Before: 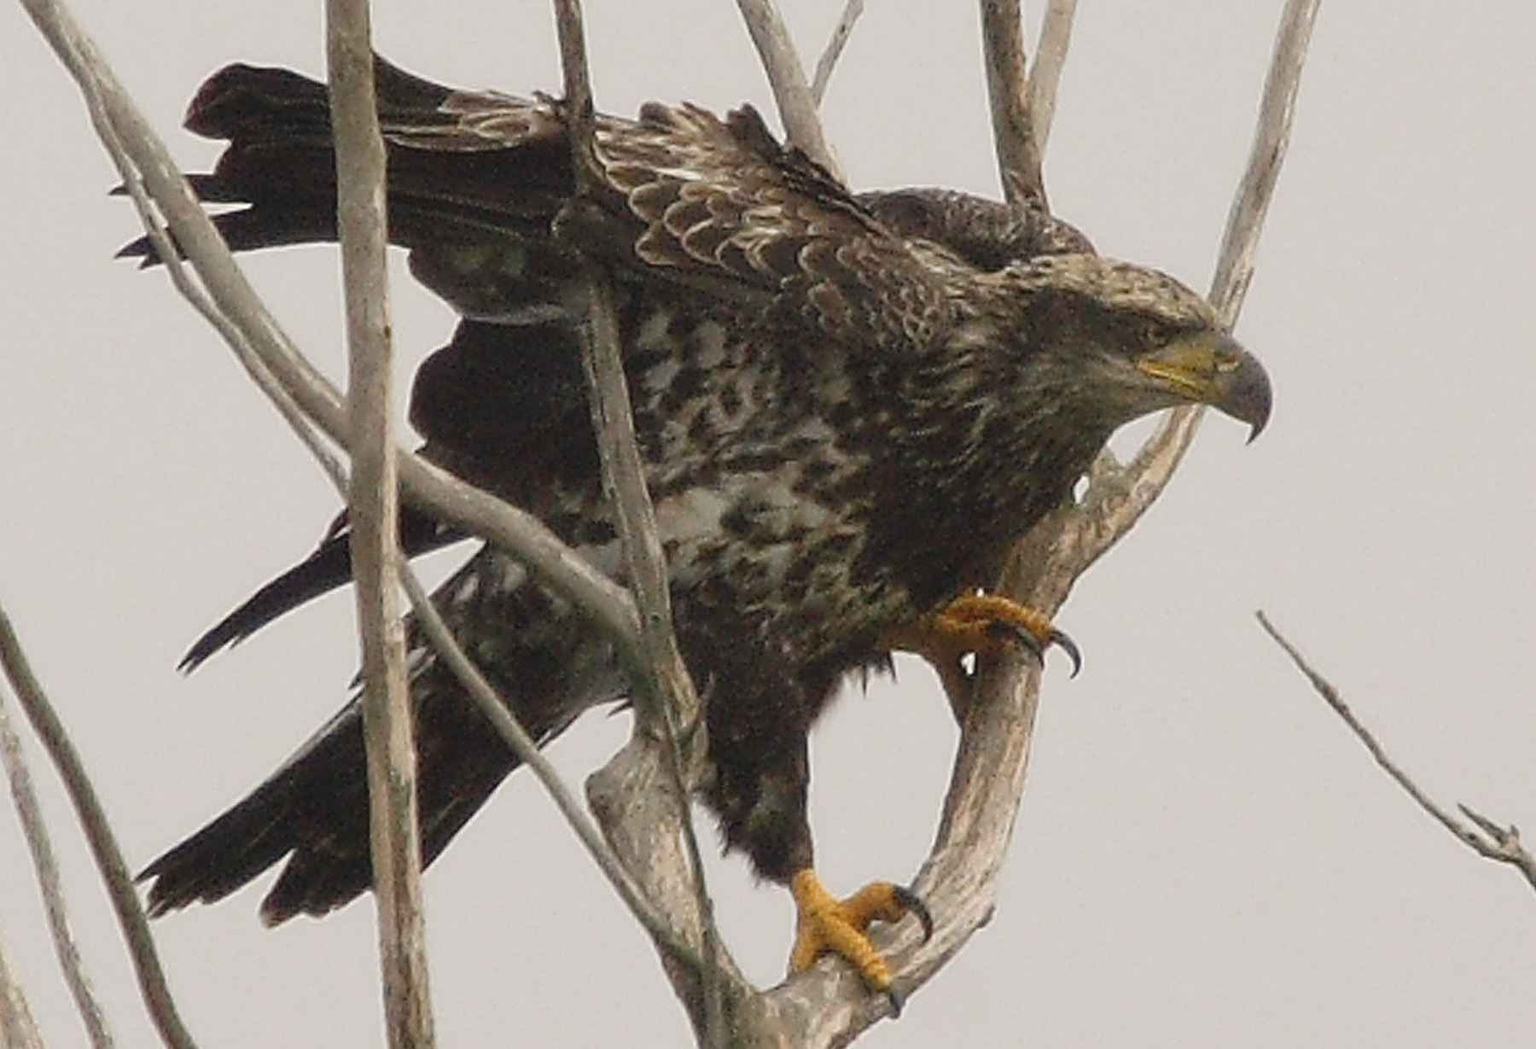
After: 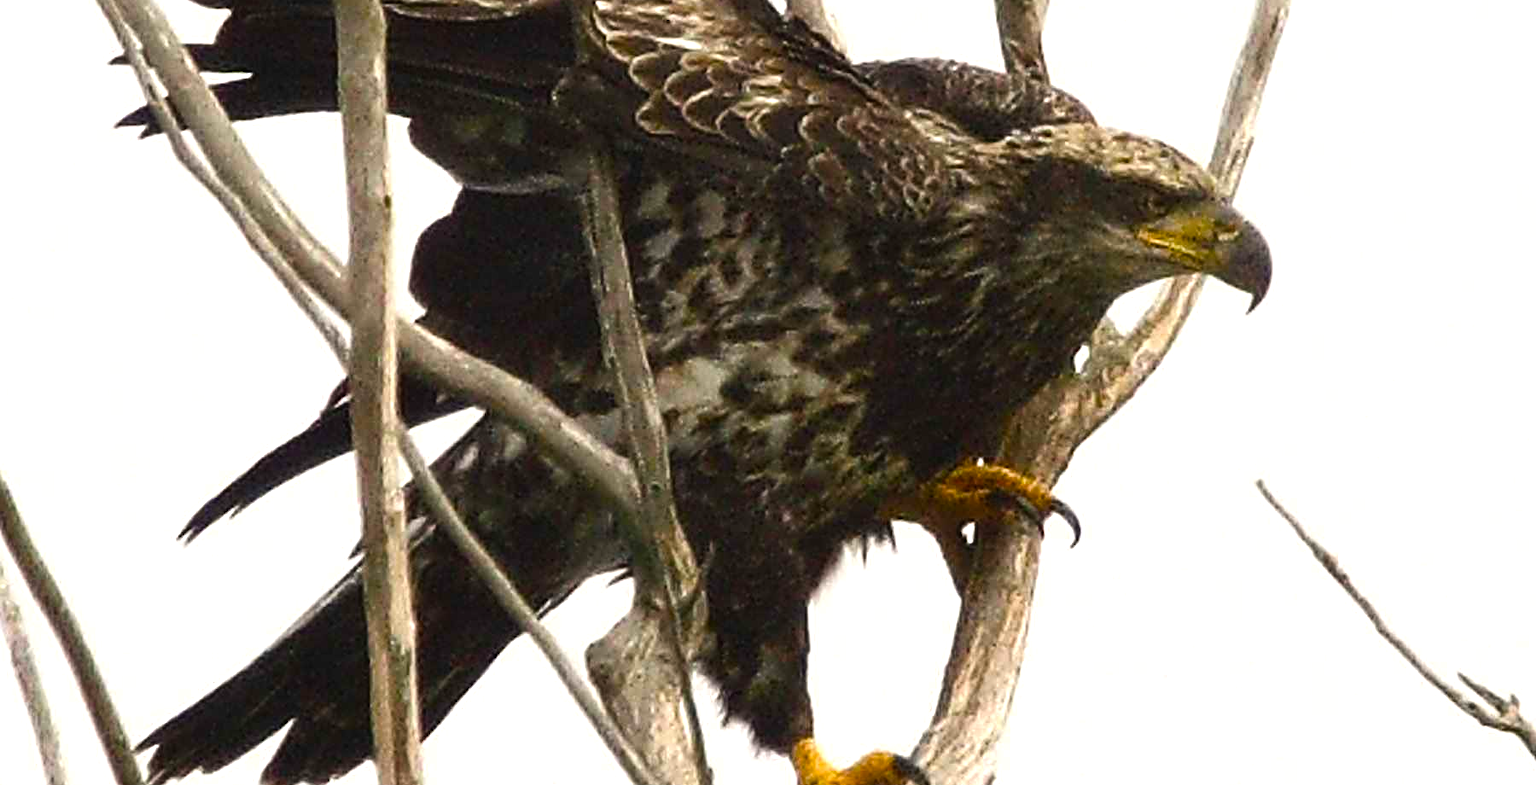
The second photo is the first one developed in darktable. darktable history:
tone equalizer: -8 EV -0.417 EV, -7 EV -0.389 EV, -6 EV -0.333 EV, -5 EV -0.222 EV, -3 EV 0.222 EV, -2 EV 0.333 EV, -1 EV 0.389 EV, +0 EV 0.417 EV, edges refinement/feathering 500, mask exposure compensation -1.57 EV, preserve details no
color balance rgb: linear chroma grading › global chroma 16.62%, perceptual saturation grading › highlights -8.63%, perceptual saturation grading › mid-tones 18.66%, perceptual saturation grading › shadows 28.49%, perceptual brilliance grading › highlights 14.22%, perceptual brilliance grading › shadows -18.96%, global vibrance 27.71%
local contrast: mode bilateral grid, contrast 15, coarseness 36, detail 105%, midtone range 0.2
crop and rotate: top 12.5%, bottom 12.5%
